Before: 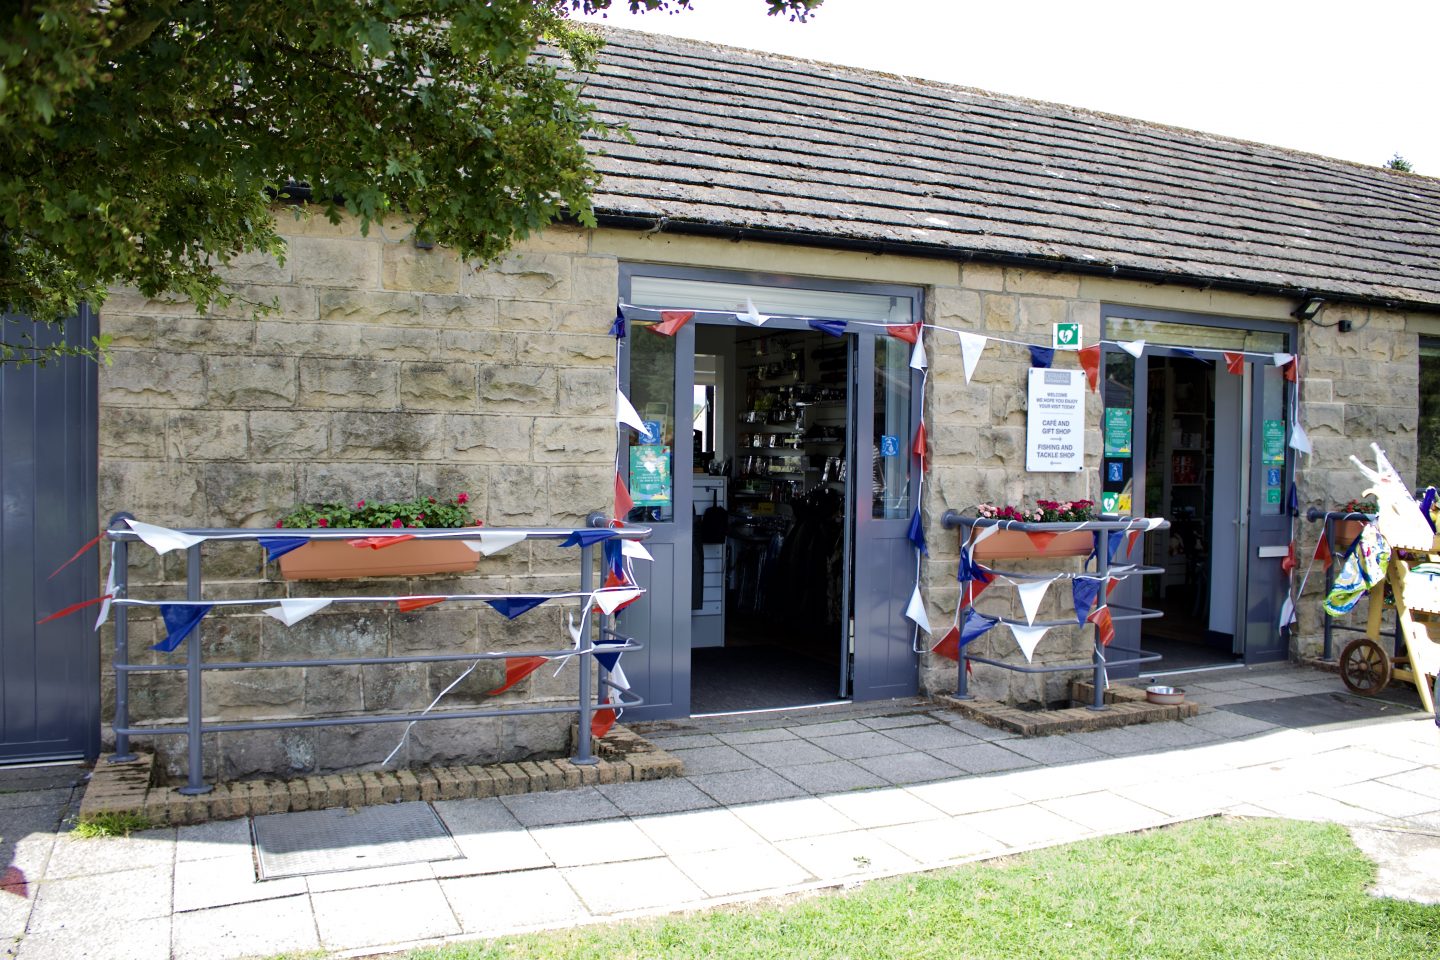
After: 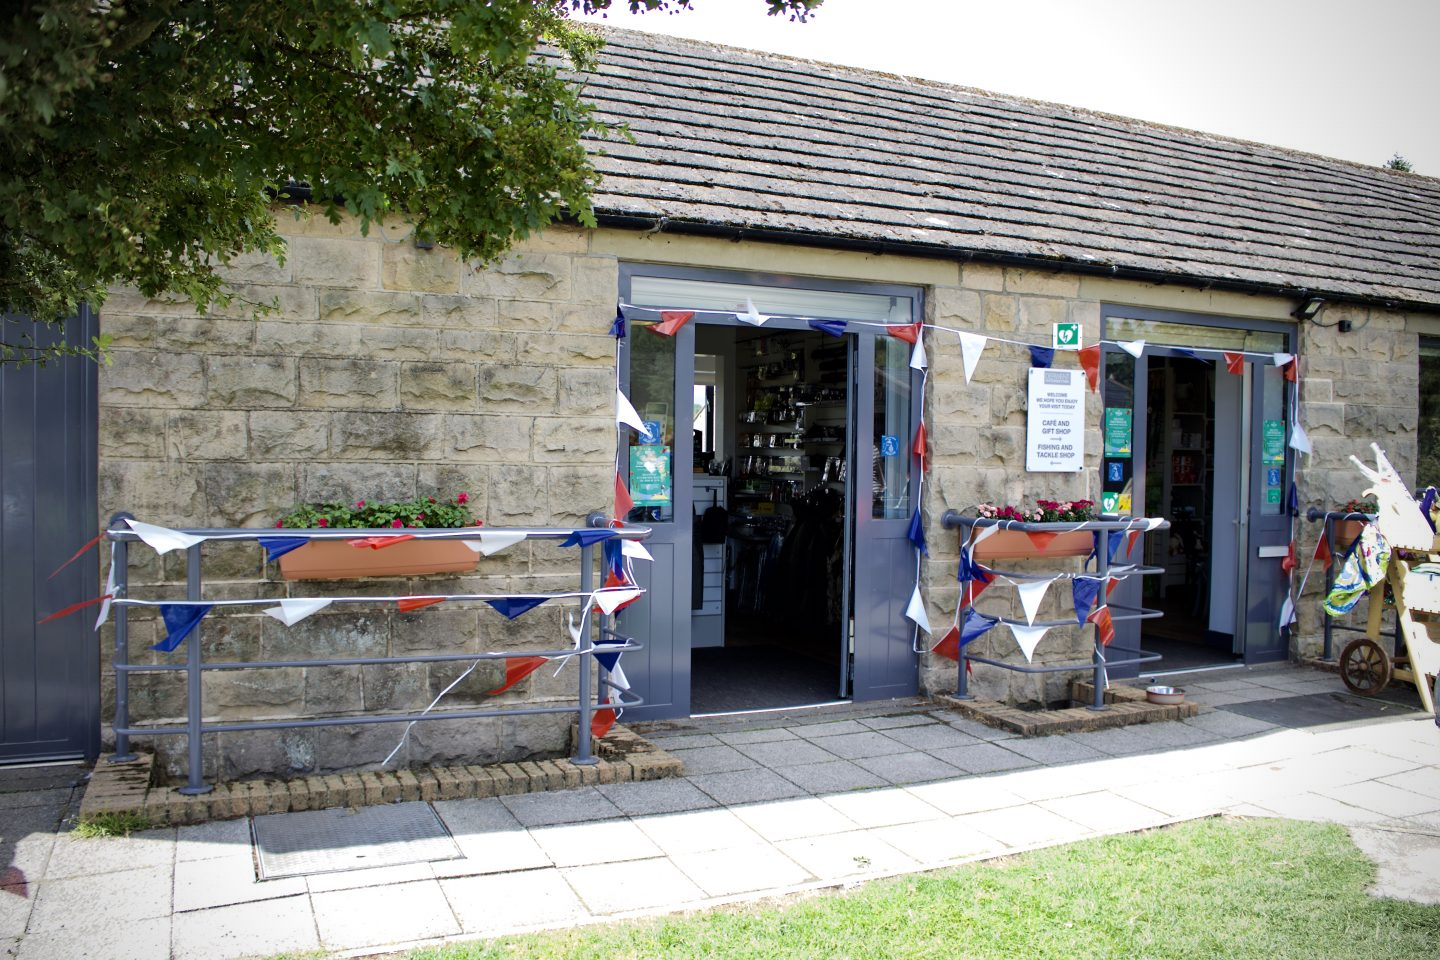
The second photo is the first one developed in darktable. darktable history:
vignetting: fall-off radius 45.68%
